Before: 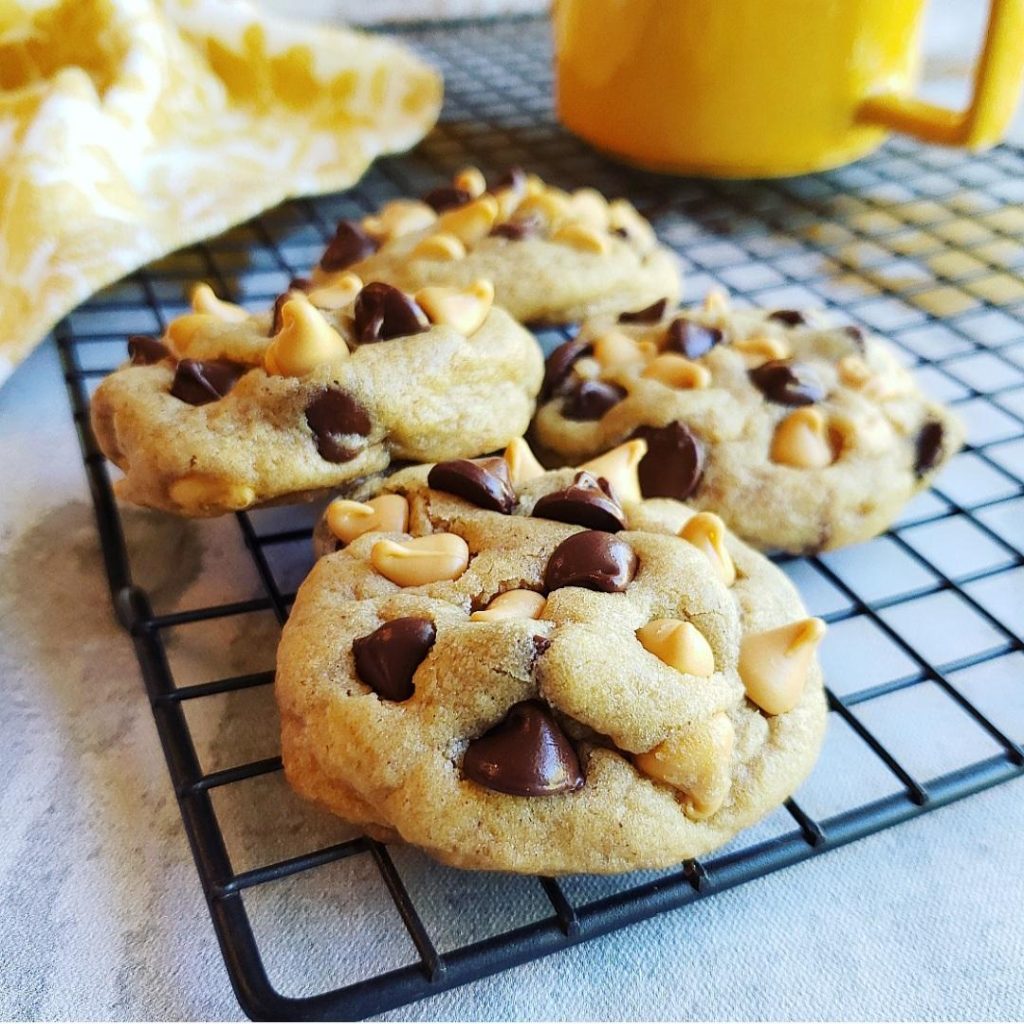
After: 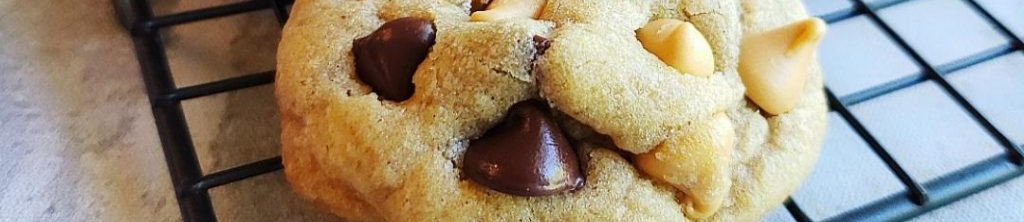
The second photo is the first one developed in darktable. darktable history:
crop and rotate: top 58.647%, bottom 19.623%
